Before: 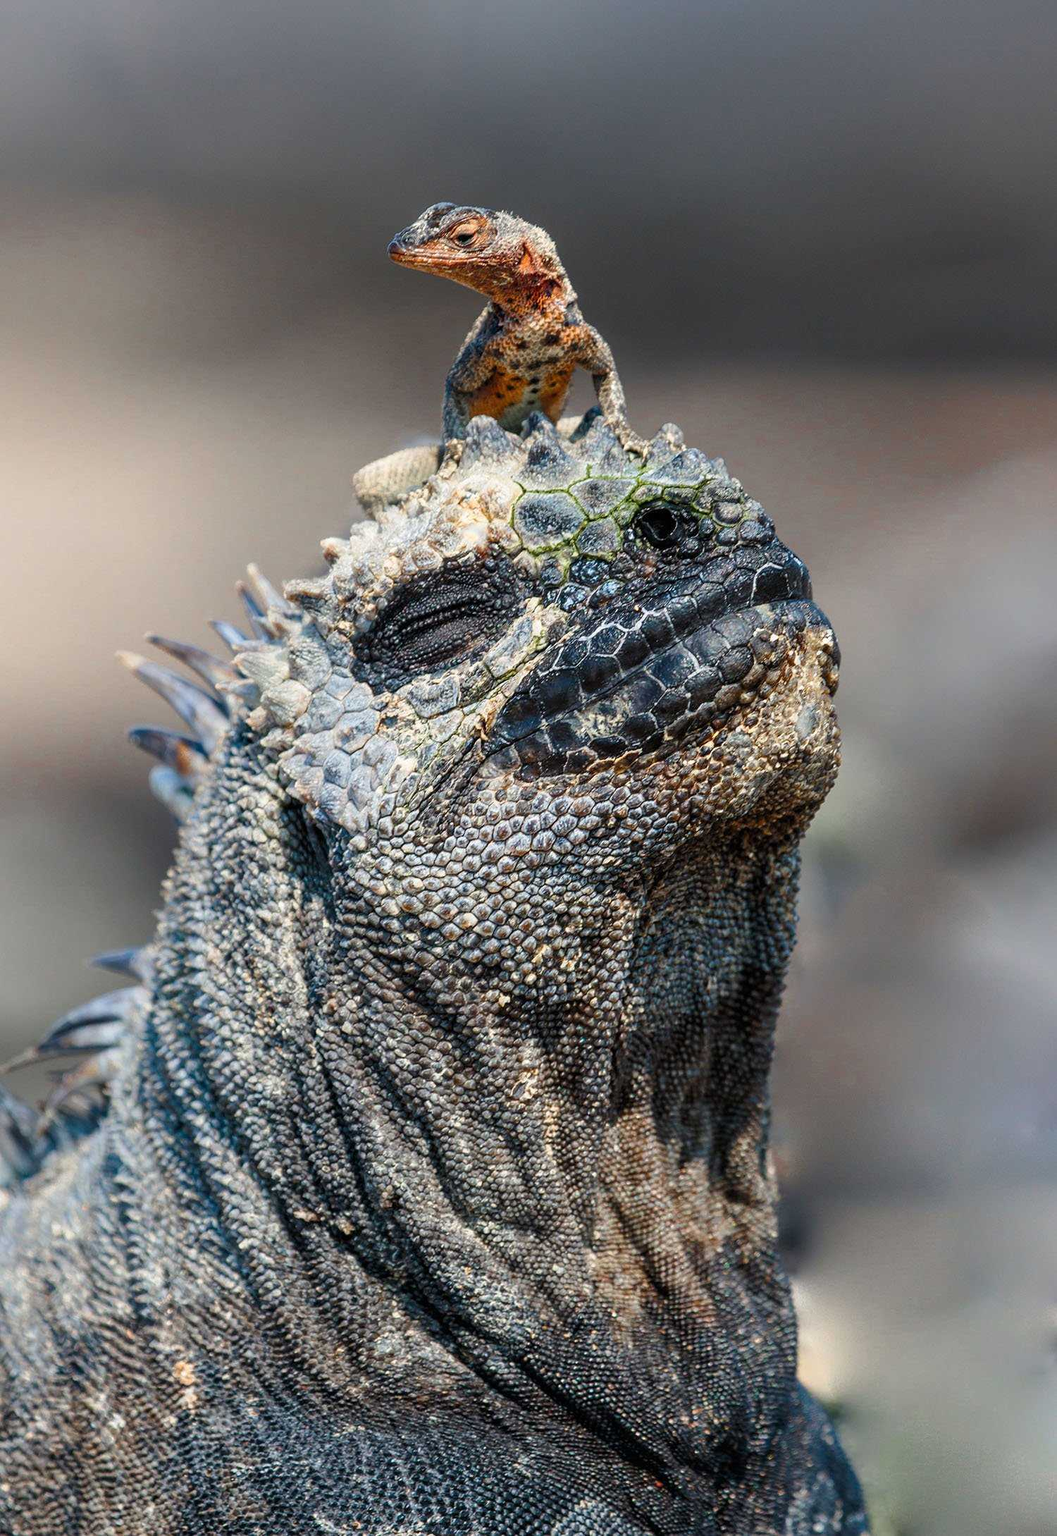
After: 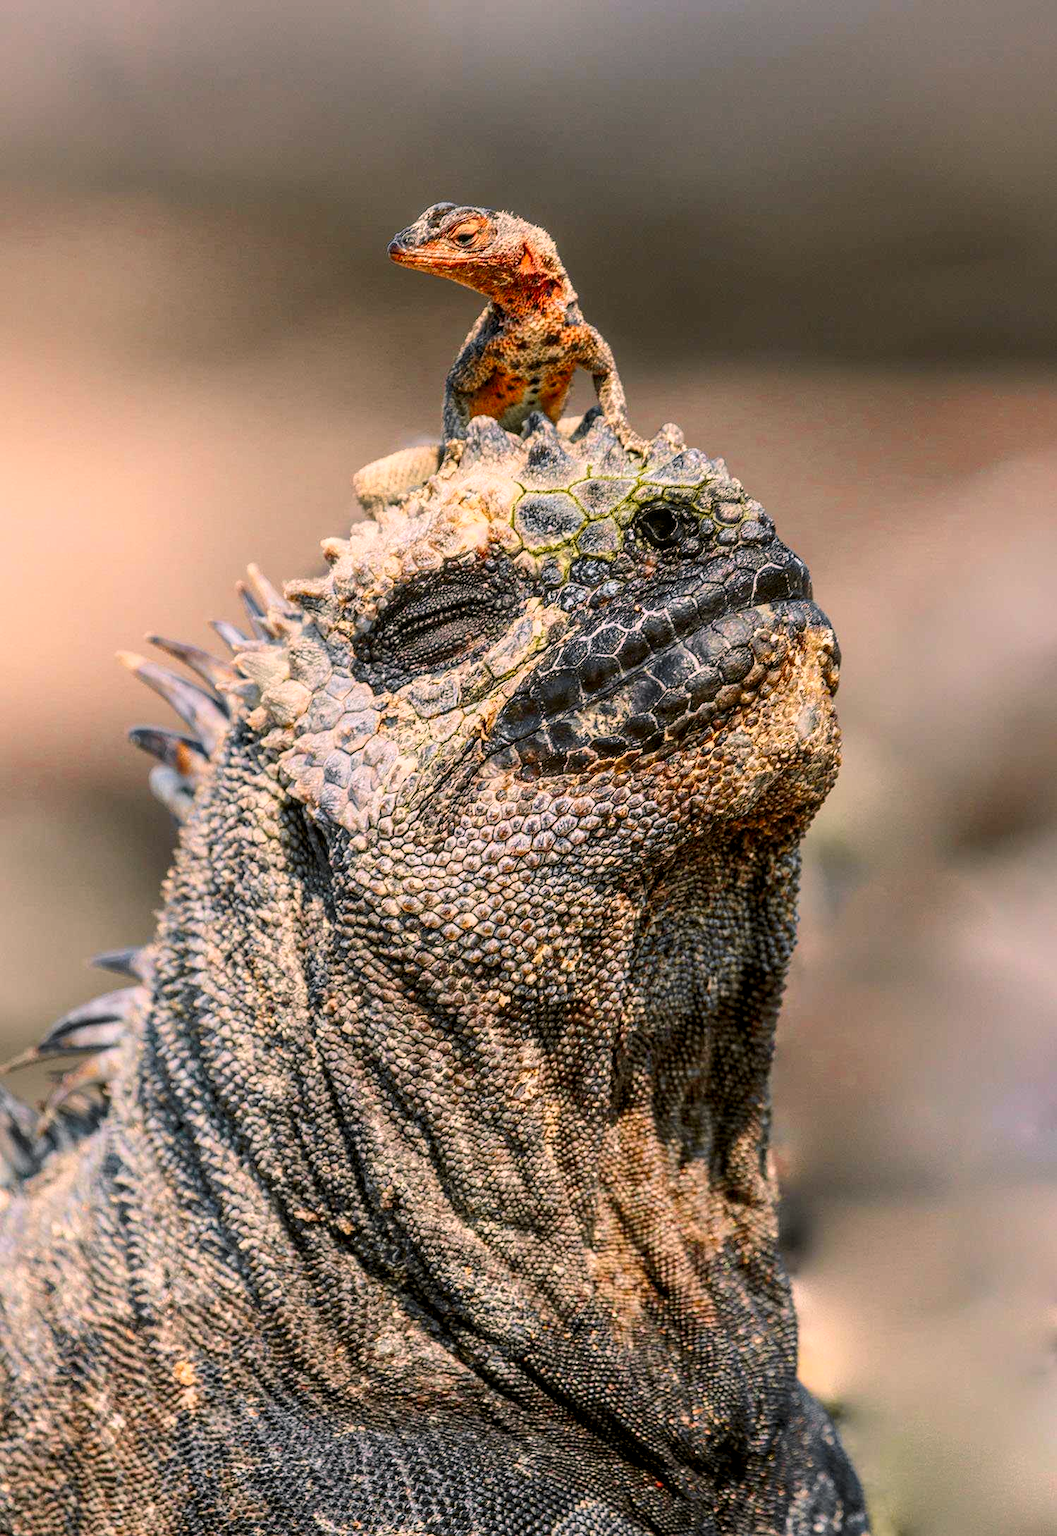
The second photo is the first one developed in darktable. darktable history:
tone curve: curves: ch0 [(0, 0) (0.071, 0.058) (0.266, 0.268) (0.498, 0.542) (0.766, 0.807) (1, 0.983)]; ch1 [(0, 0) (0.346, 0.307) (0.408, 0.387) (0.463, 0.465) (0.482, 0.493) (0.502, 0.499) (0.517, 0.505) (0.55, 0.554) (0.597, 0.61) (0.651, 0.698) (1, 1)]; ch2 [(0, 0) (0.346, 0.34) (0.434, 0.46) (0.485, 0.494) (0.5, 0.498) (0.509, 0.517) (0.526, 0.539) (0.583, 0.603) (0.625, 0.659) (1, 1)], color space Lab, independent channels, preserve colors none
white balance: red 0.984, blue 1.059
local contrast: on, module defaults
color balance rgb: shadows lift › luminance -5%, shadows lift › chroma 1.1%, shadows lift › hue 219°, power › luminance 10%, power › chroma 2.83%, power › hue 60°, highlights gain › chroma 4.52%, highlights gain › hue 33.33°, saturation formula JzAzBz (2021)
